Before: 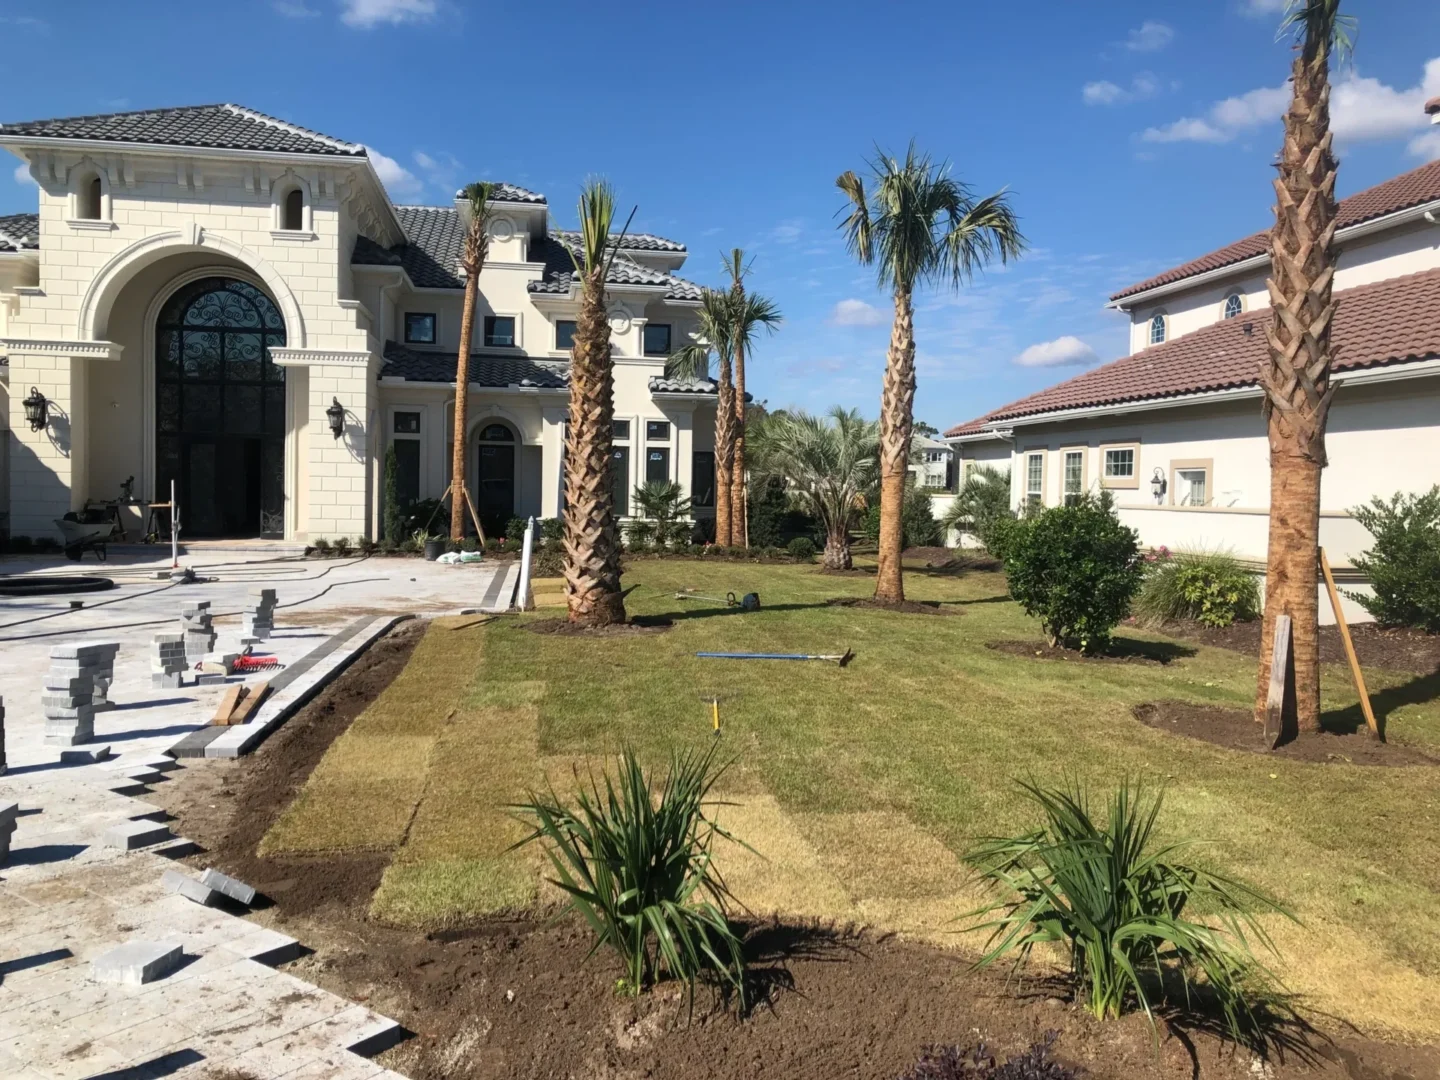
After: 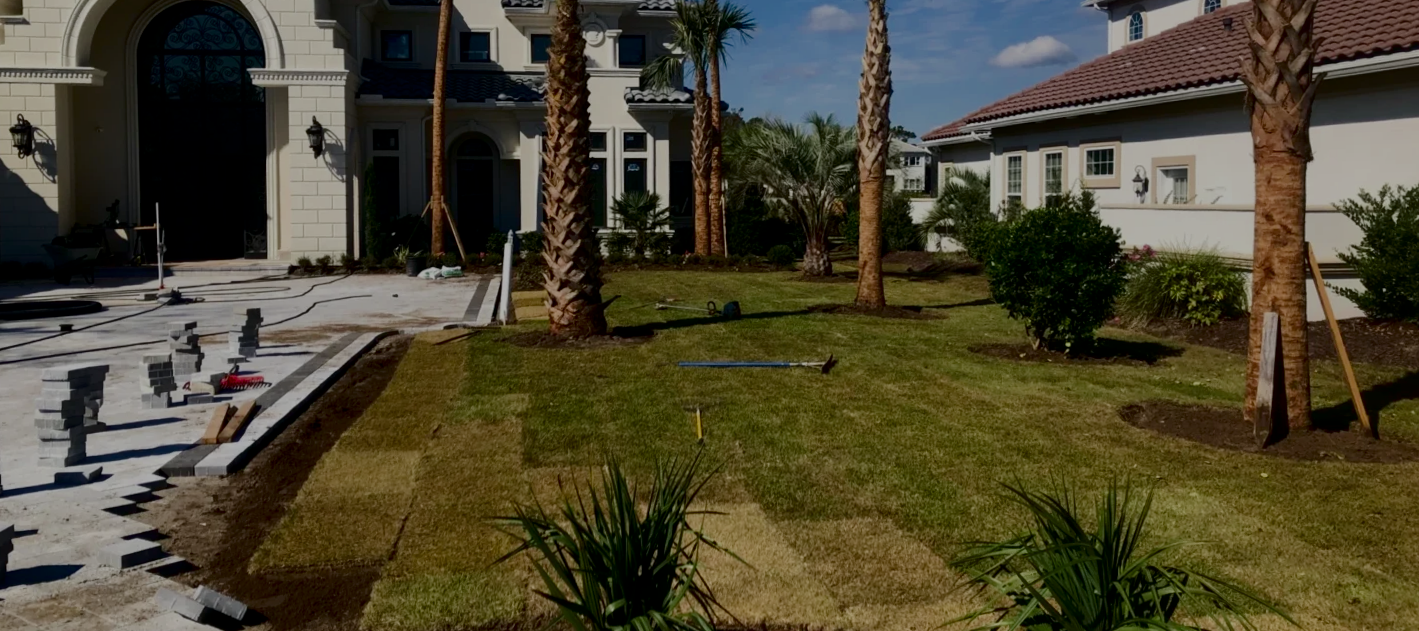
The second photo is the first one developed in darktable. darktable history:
rotate and perspective: rotation -1.32°, lens shift (horizontal) -0.031, crop left 0.015, crop right 0.985, crop top 0.047, crop bottom 0.982
contrast brightness saturation: brightness -0.52
filmic rgb: black relative exposure -7.65 EV, white relative exposure 4.56 EV, hardness 3.61
crop and rotate: top 25.357%, bottom 13.942%
